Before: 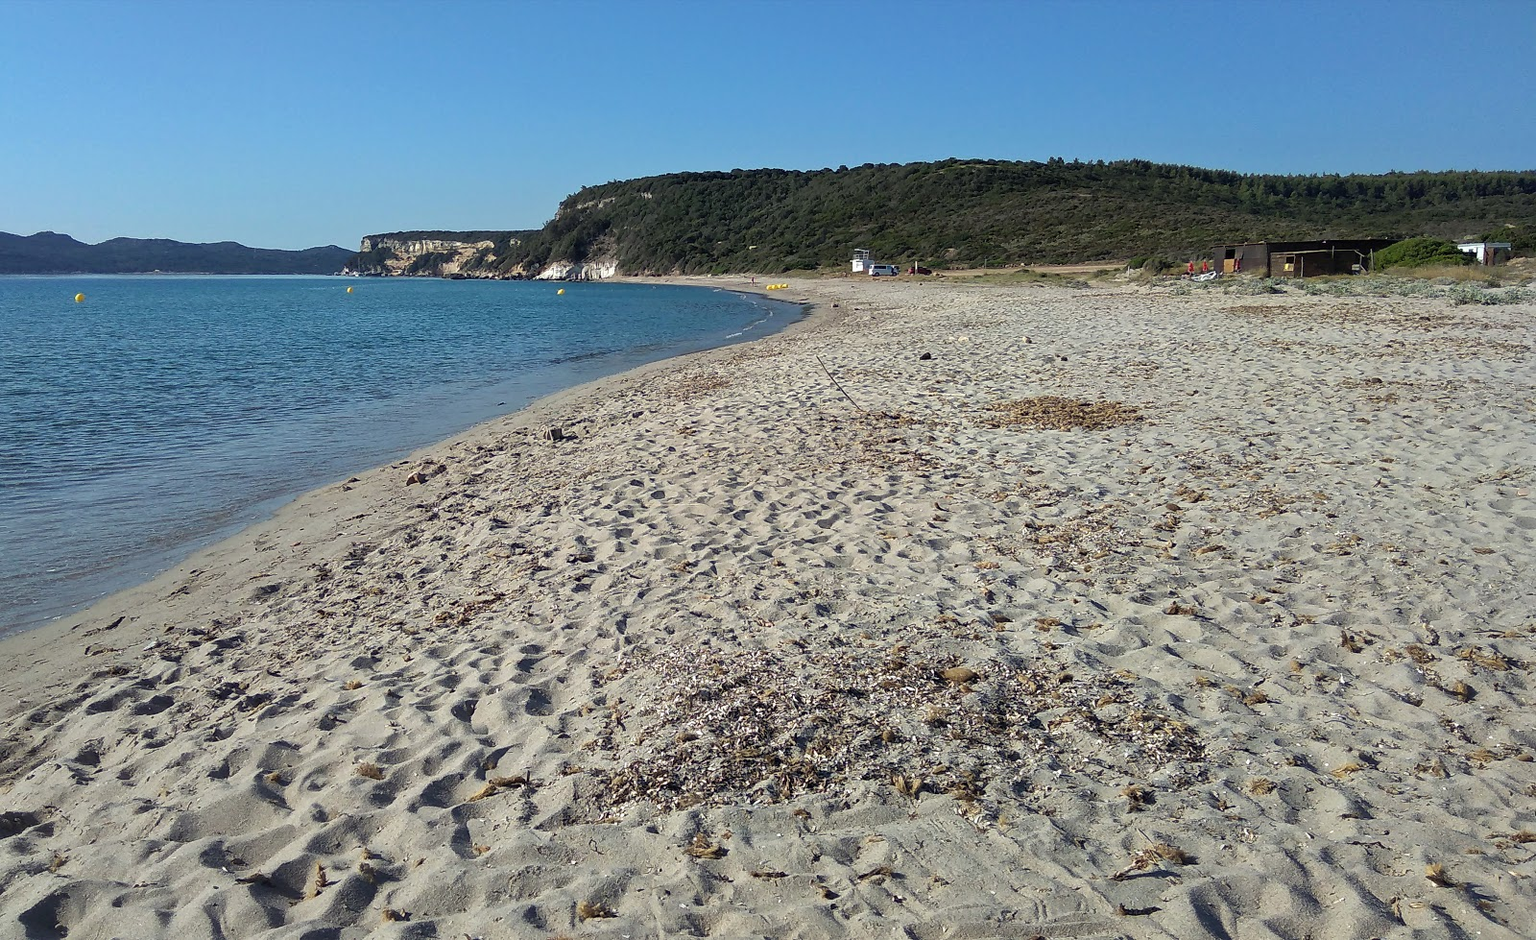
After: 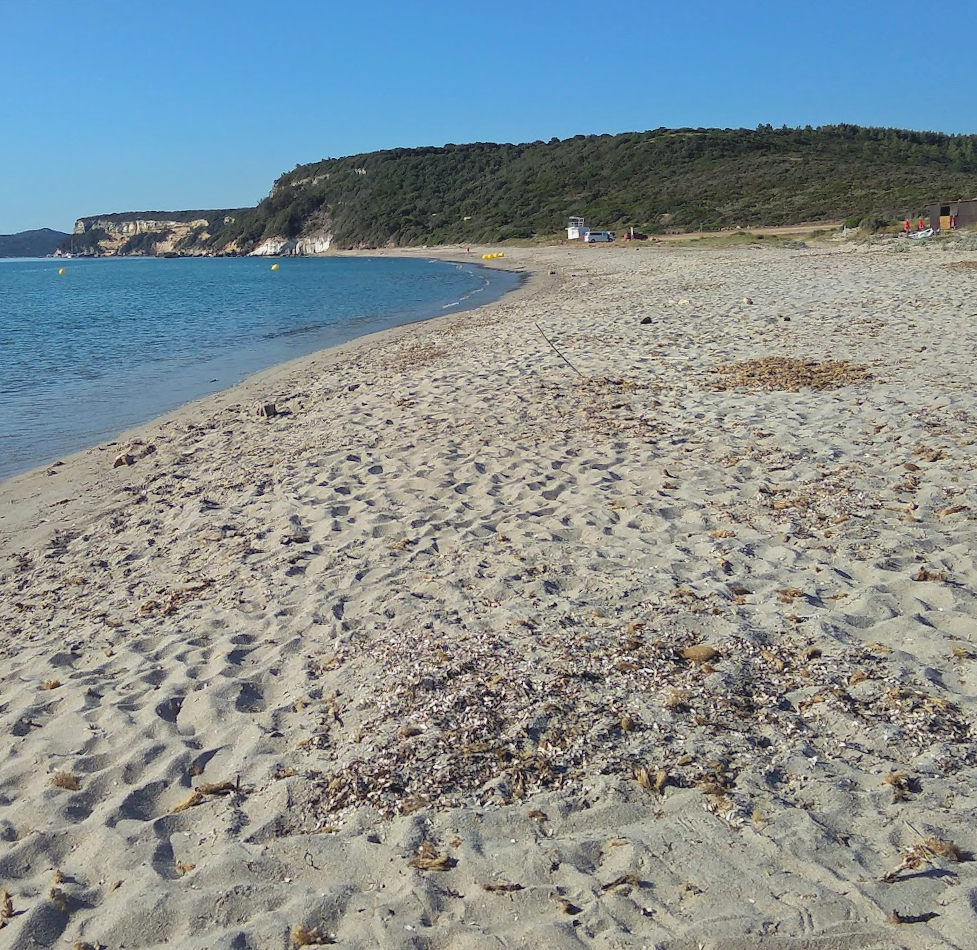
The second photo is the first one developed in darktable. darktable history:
rotate and perspective: rotation -1.68°, lens shift (vertical) -0.146, crop left 0.049, crop right 0.912, crop top 0.032, crop bottom 0.96
crop and rotate: left 18.442%, right 15.508%
contrast brightness saturation: contrast -0.1, brightness 0.05, saturation 0.08
